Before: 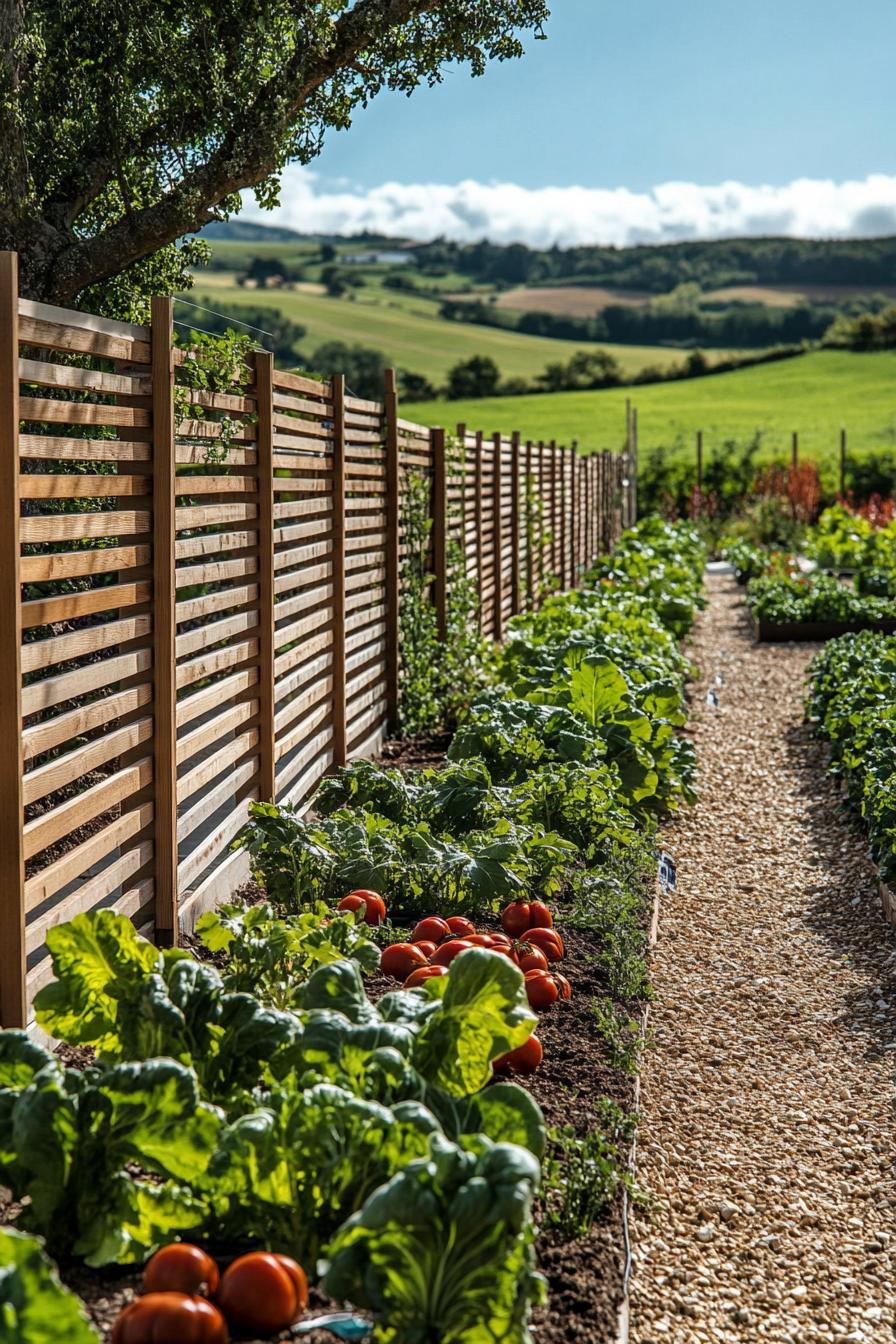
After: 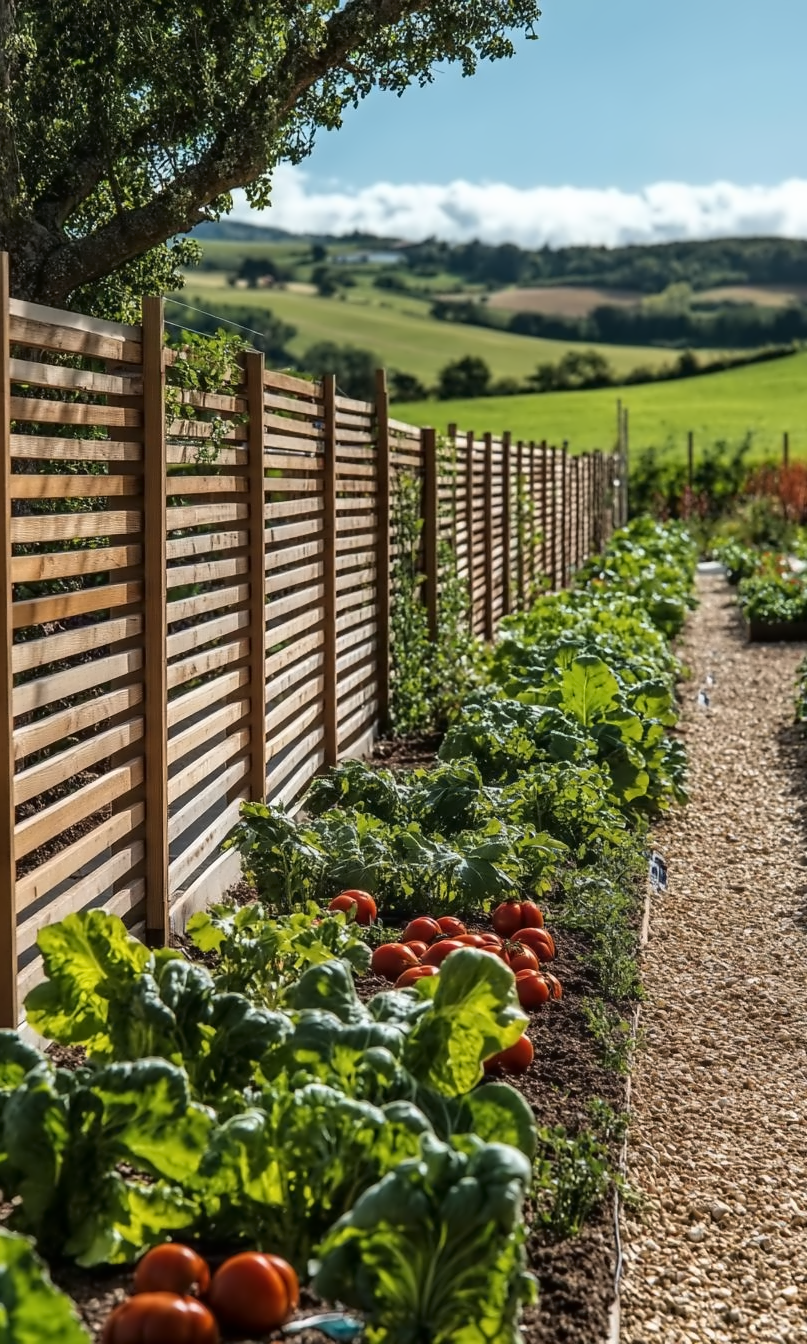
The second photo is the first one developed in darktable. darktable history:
contrast equalizer: octaves 7, y [[0.5 ×6], [0.5 ×6], [0.5 ×6], [0, 0.033, 0.067, 0.1, 0.133, 0.167], [0, 0.05, 0.1, 0.15, 0.2, 0.25]]
crop and rotate: left 1.088%, right 8.807%
tone equalizer: on, module defaults
